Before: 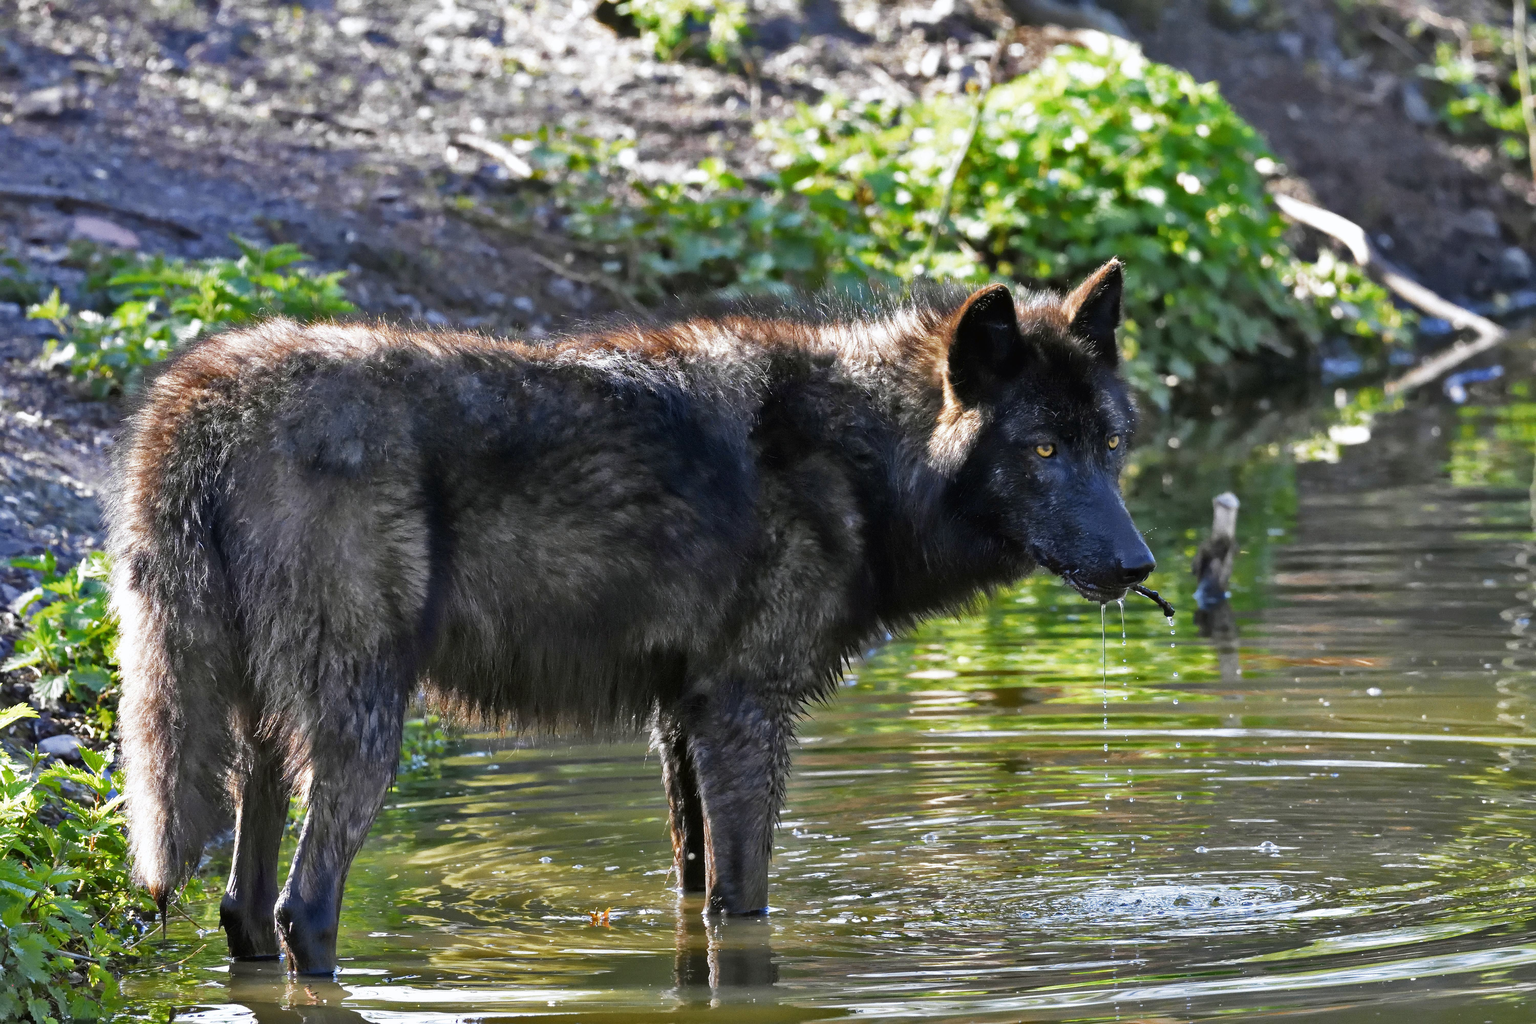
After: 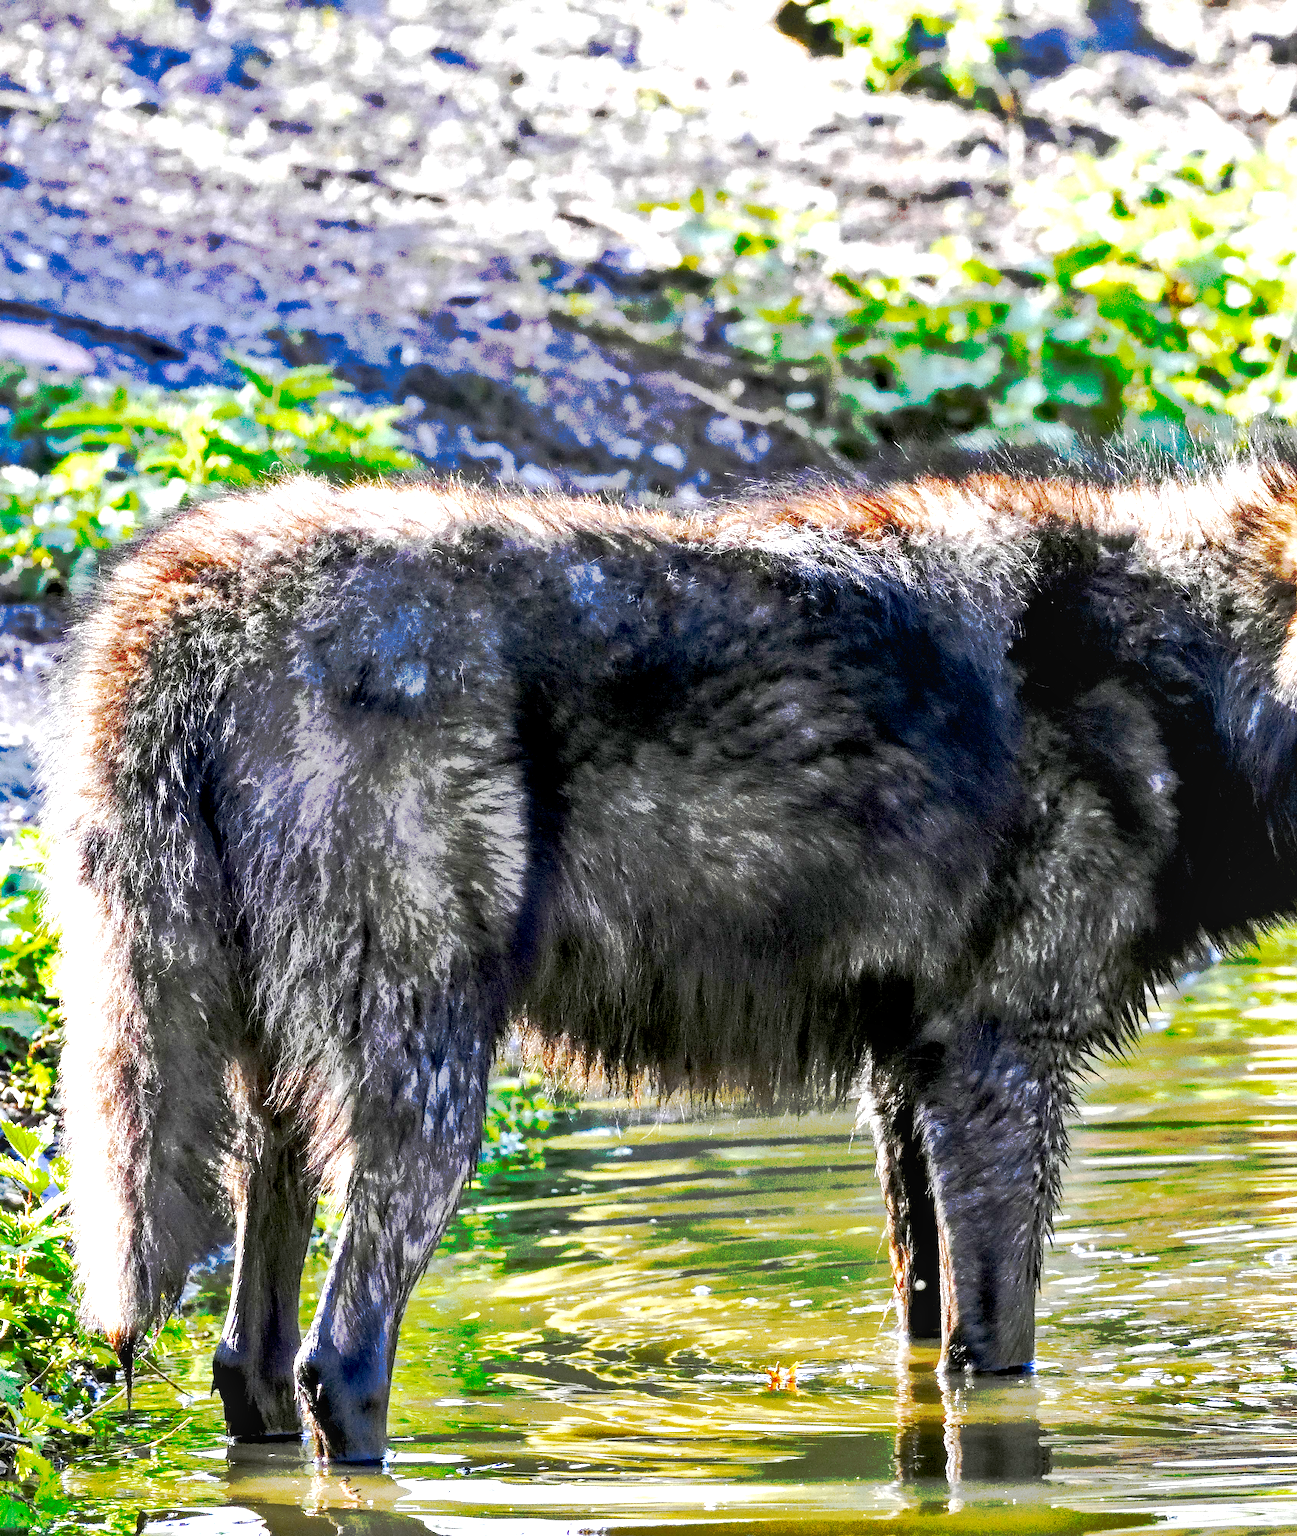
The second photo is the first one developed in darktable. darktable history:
exposure: black level correction 0.011, exposure 1.088 EV, compensate exposure bias true, compensate highlight preservation false
tone curve: curves: ch0 [(0, 0) (0.003, 0.003) (0.011, 0.01) (0.025, 0.023) (0.044, 0.042) (0.069, 0.065) (0.1, 0.094) (0.136, 0.128) (0.177, 0.167) (0.224, 0.211) (0.277, 0.261) (0.335, 0.316) (0.399, 0.376) (0.468, 0.441) (0.543, 0.685) (0.623, 0.741) (0.709, 0.8) (0.801, 0.863) (0.898, 0.929) (1, 1)], preserve colors none
crop: left 5.114%, right 38.589%
local contrast: on, module defaults
